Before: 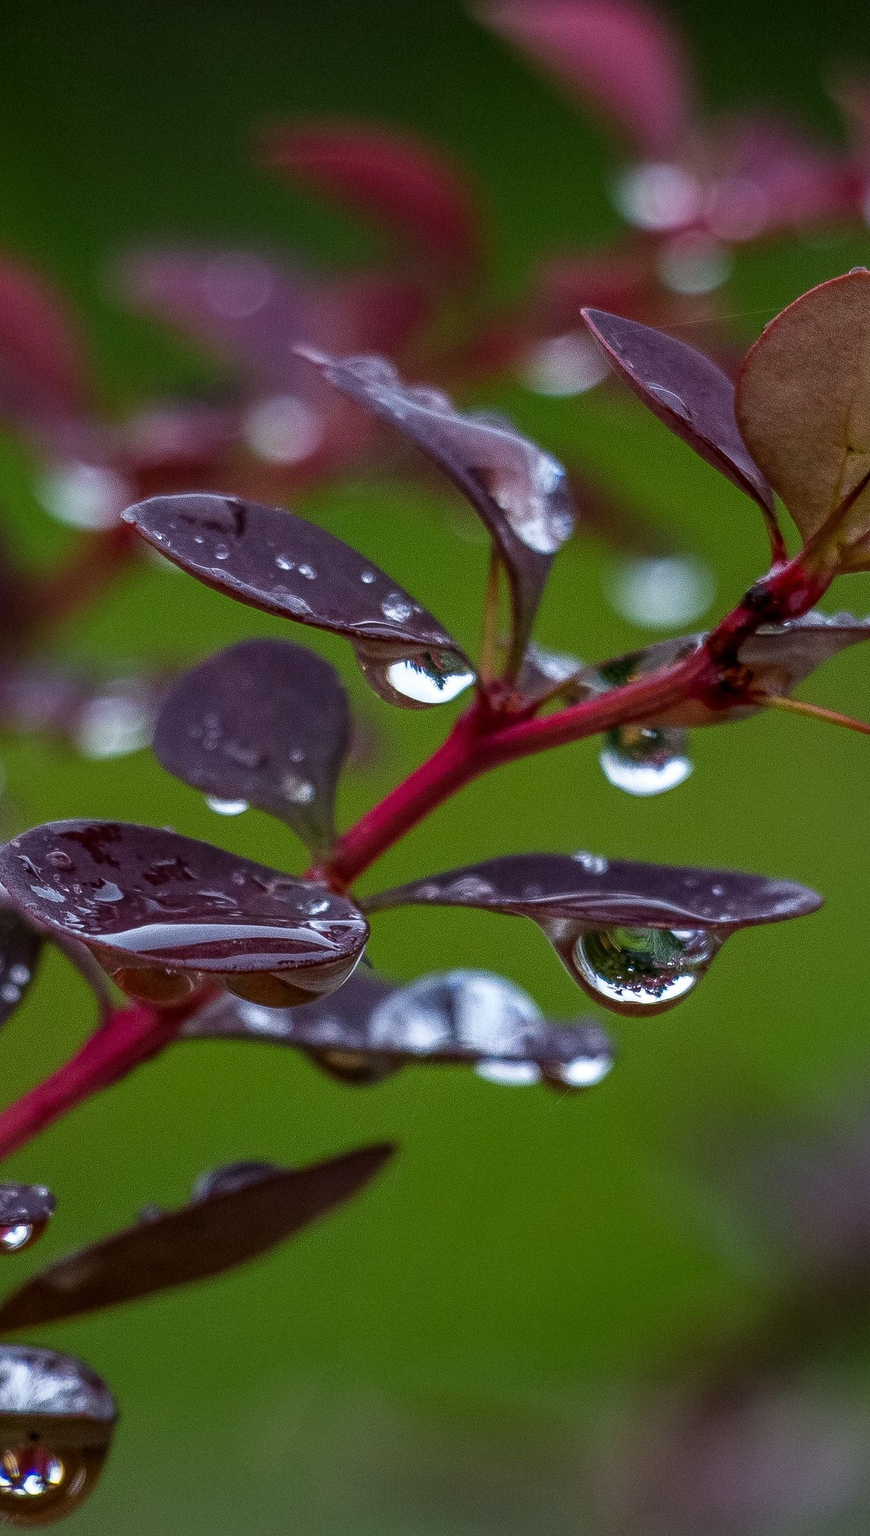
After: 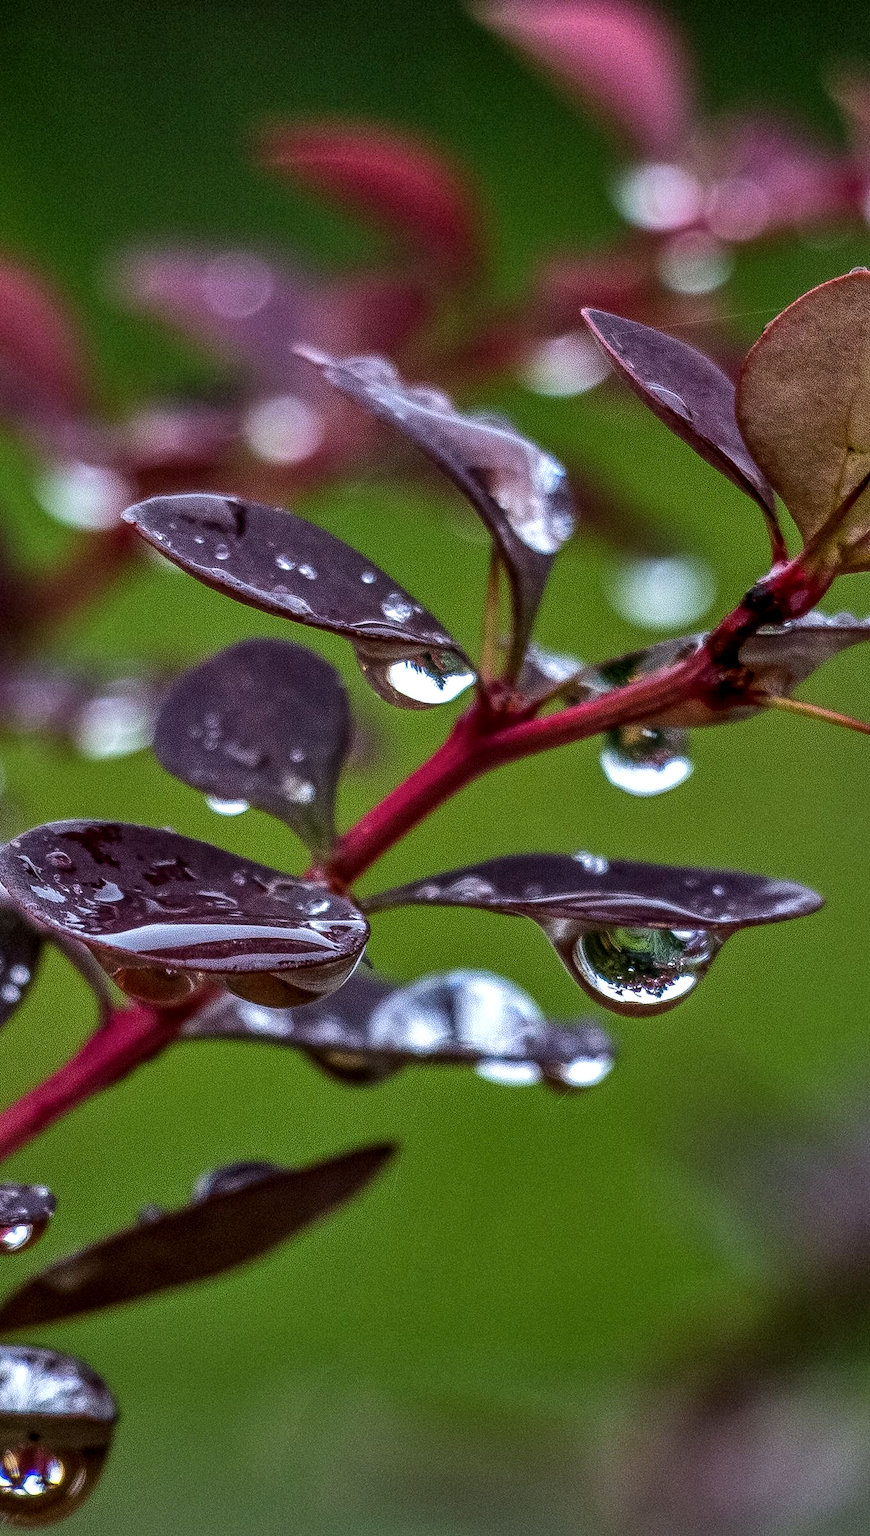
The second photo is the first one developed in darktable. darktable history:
tone equalizer: -8 EV -0.417 EV, -7 EV -0.389 EV, -6 EV -0.333 EV, -5 EV -0.222 EV, -3 EV 0.222 EV, -2 EV 0.333 EV, -1 EV 0.389 EV, +0 EV 0.417 EV, edges refinement/feathering 500, mask exposure compensation -1.57 EV, preserve details no
shadows and highlights: soften with gaussian
local contrast: on, module defaults
